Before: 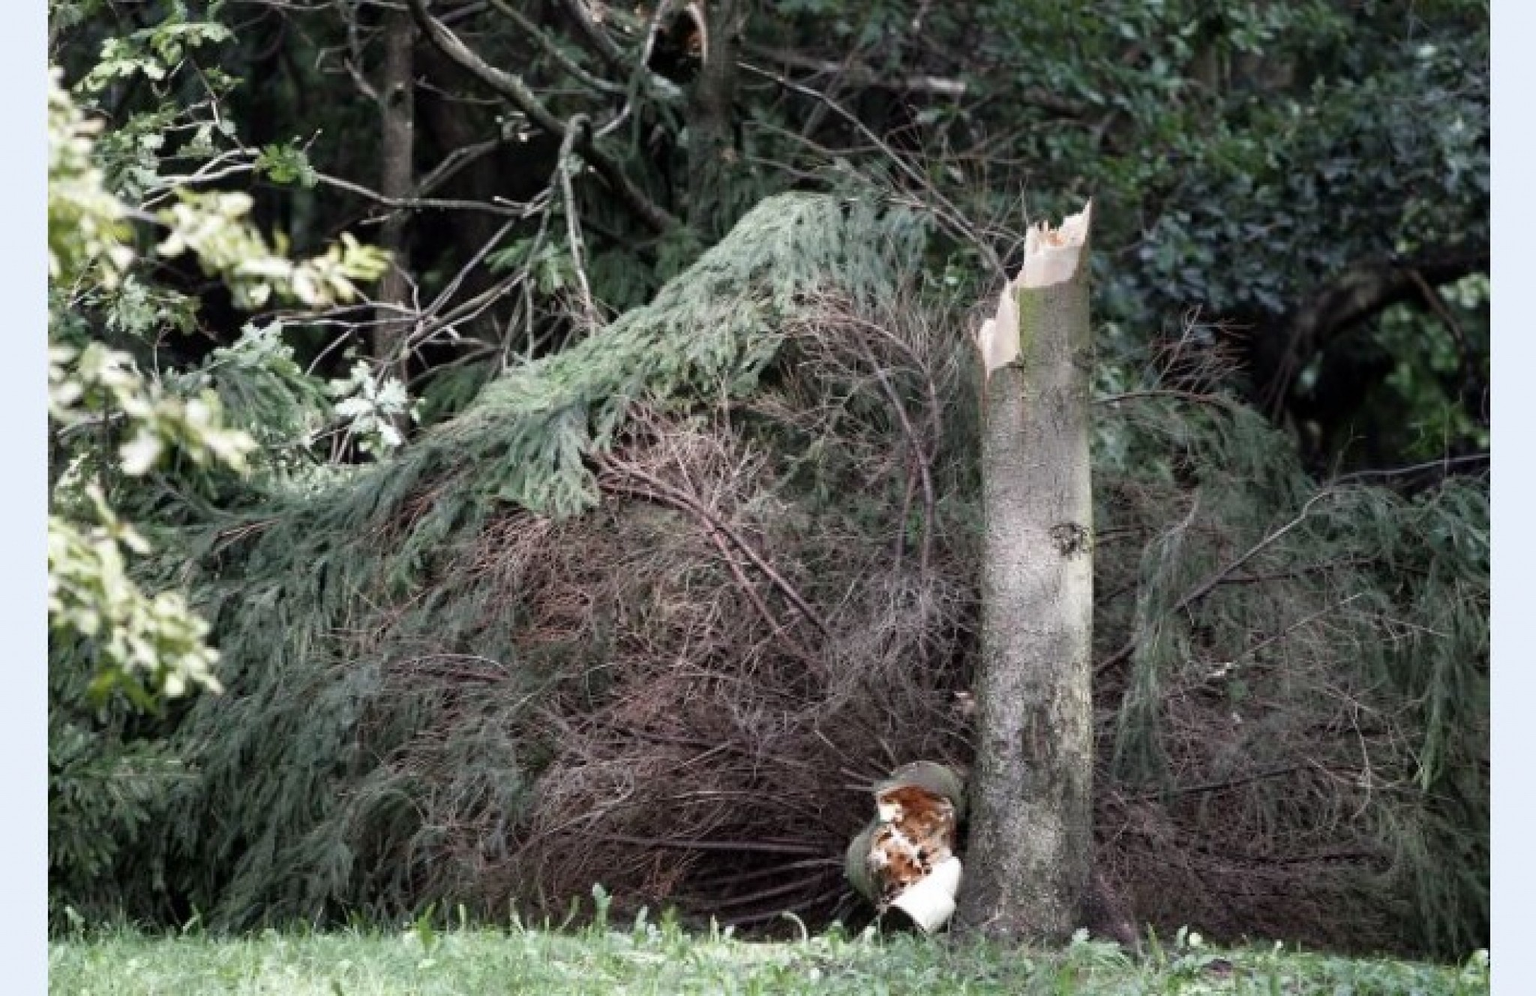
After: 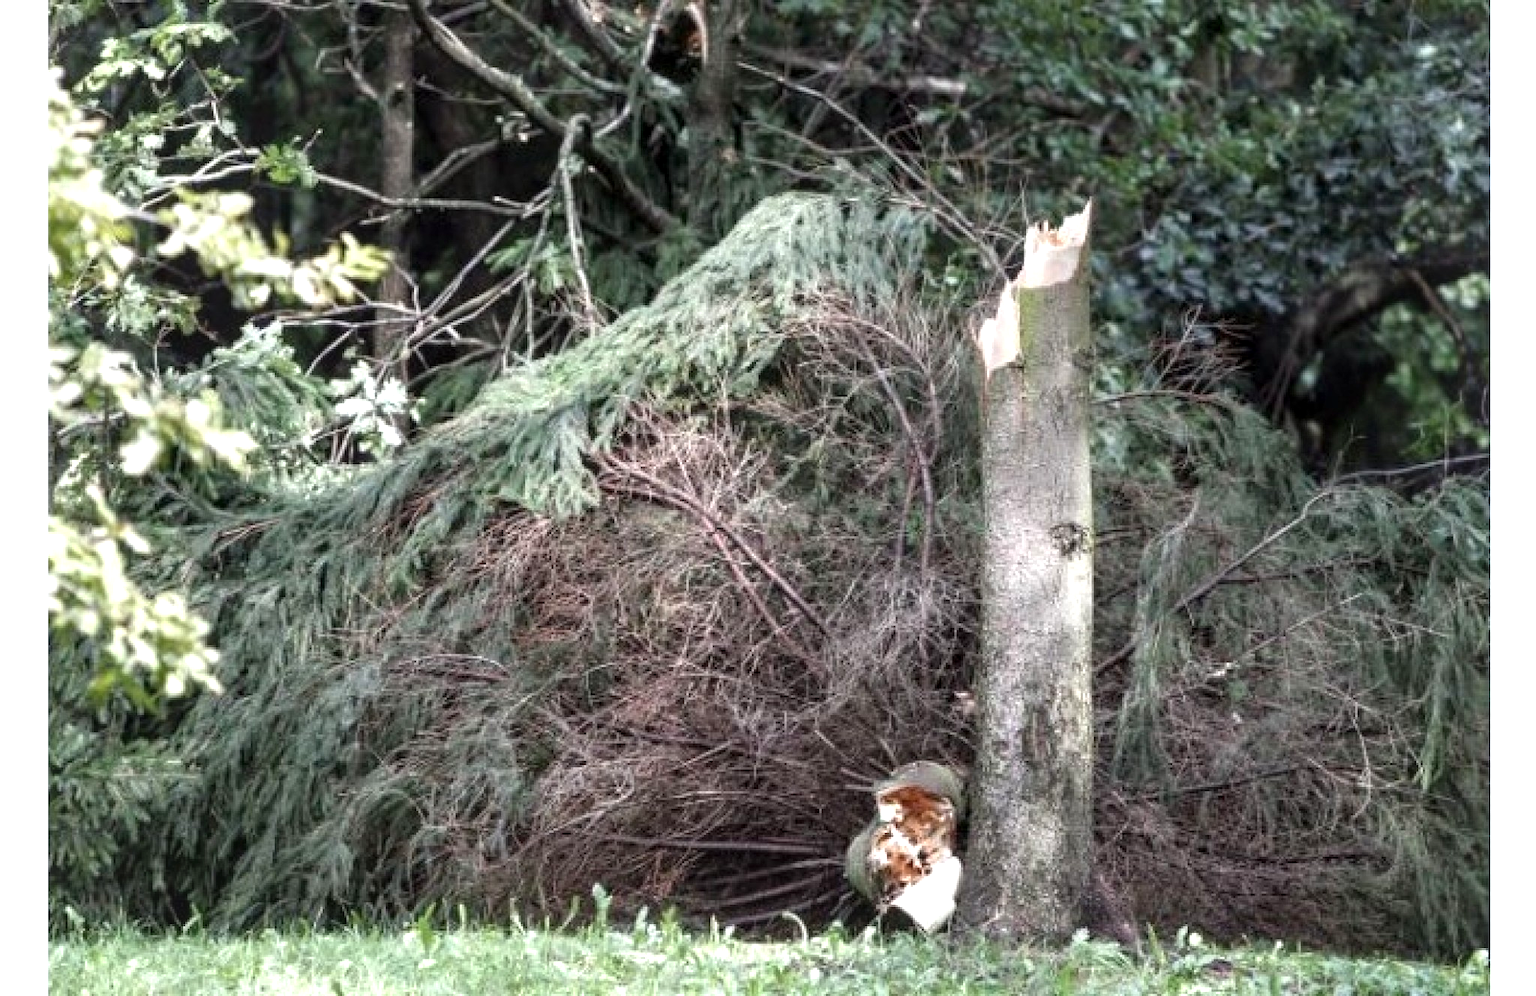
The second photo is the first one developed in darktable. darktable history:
exposure: exposure 0.605 EV, compensate exposure bias true, compensate highlight preservation false
local contrast: on, module defaults
contrast equalizer: y [[0.535, 0.543, 0.548, 0.548, 0.542, 0.532], [0.5 ×6], [0.5 ×6], [0 ×6], [0 ×6]], mix -0.205
